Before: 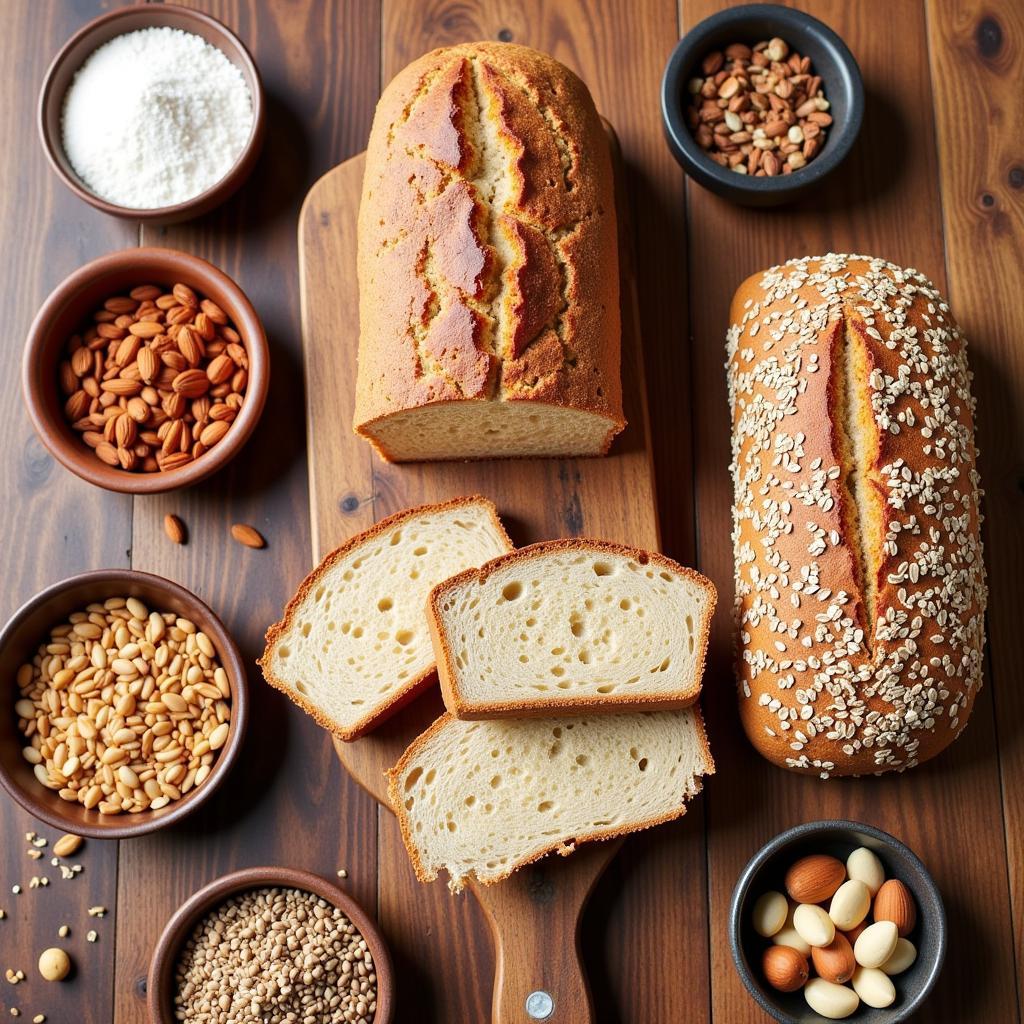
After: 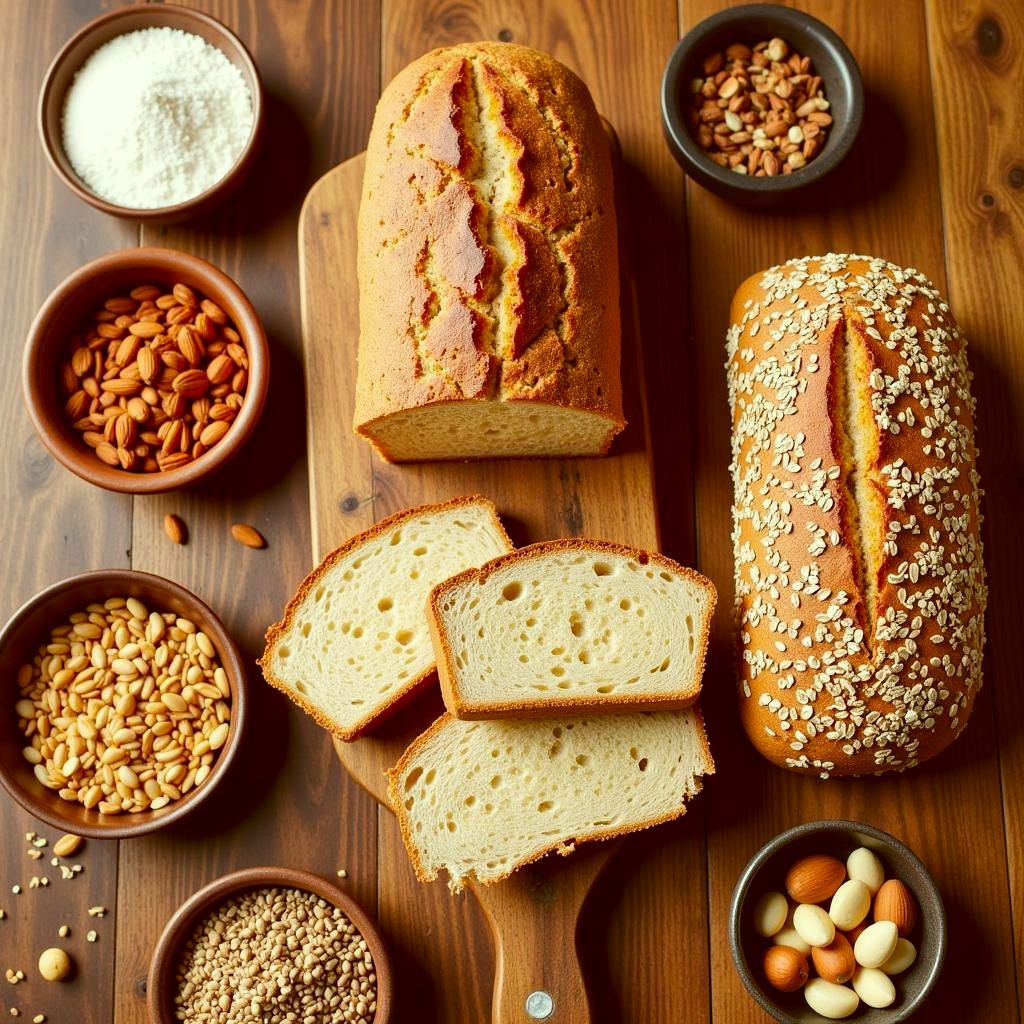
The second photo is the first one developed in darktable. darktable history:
color correction: highlights a* -5.95, highlights b* 9.14, shadows a* 10.86, shadows b* 23.15
